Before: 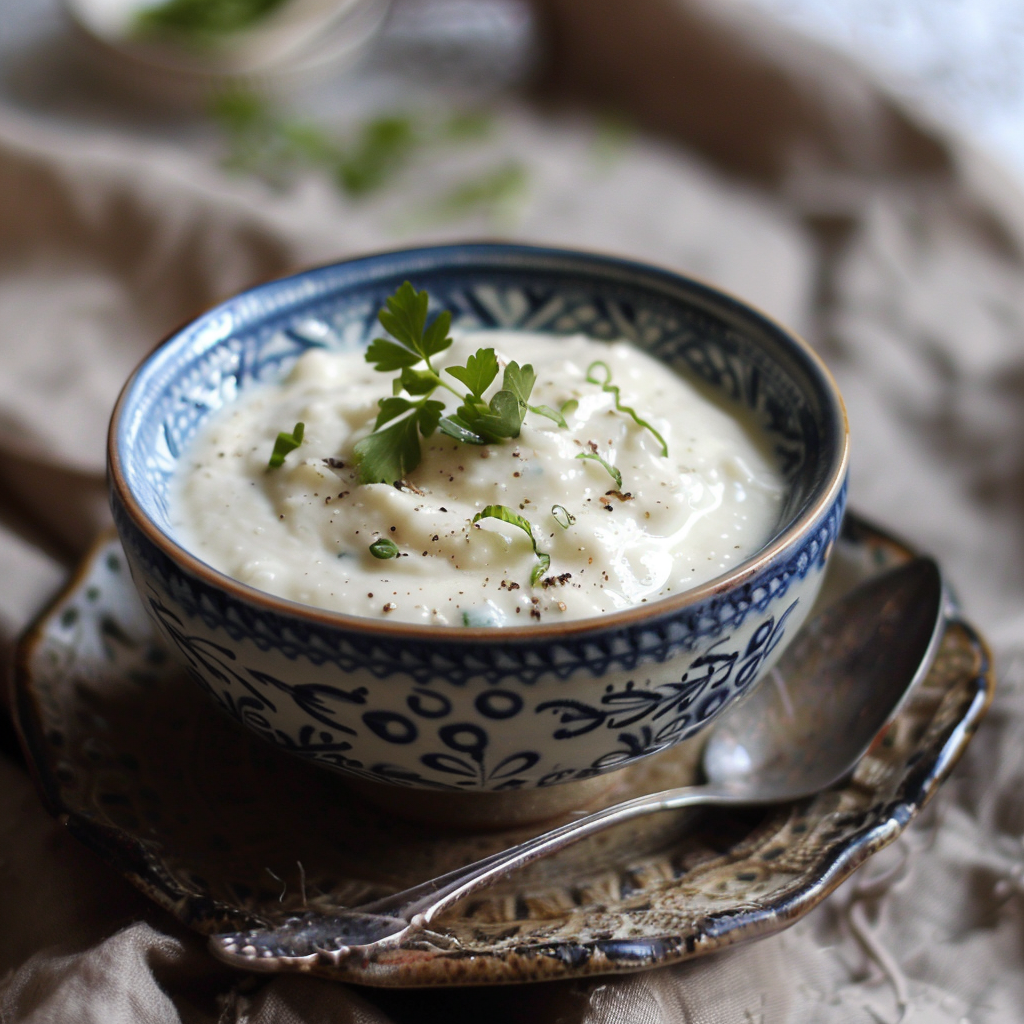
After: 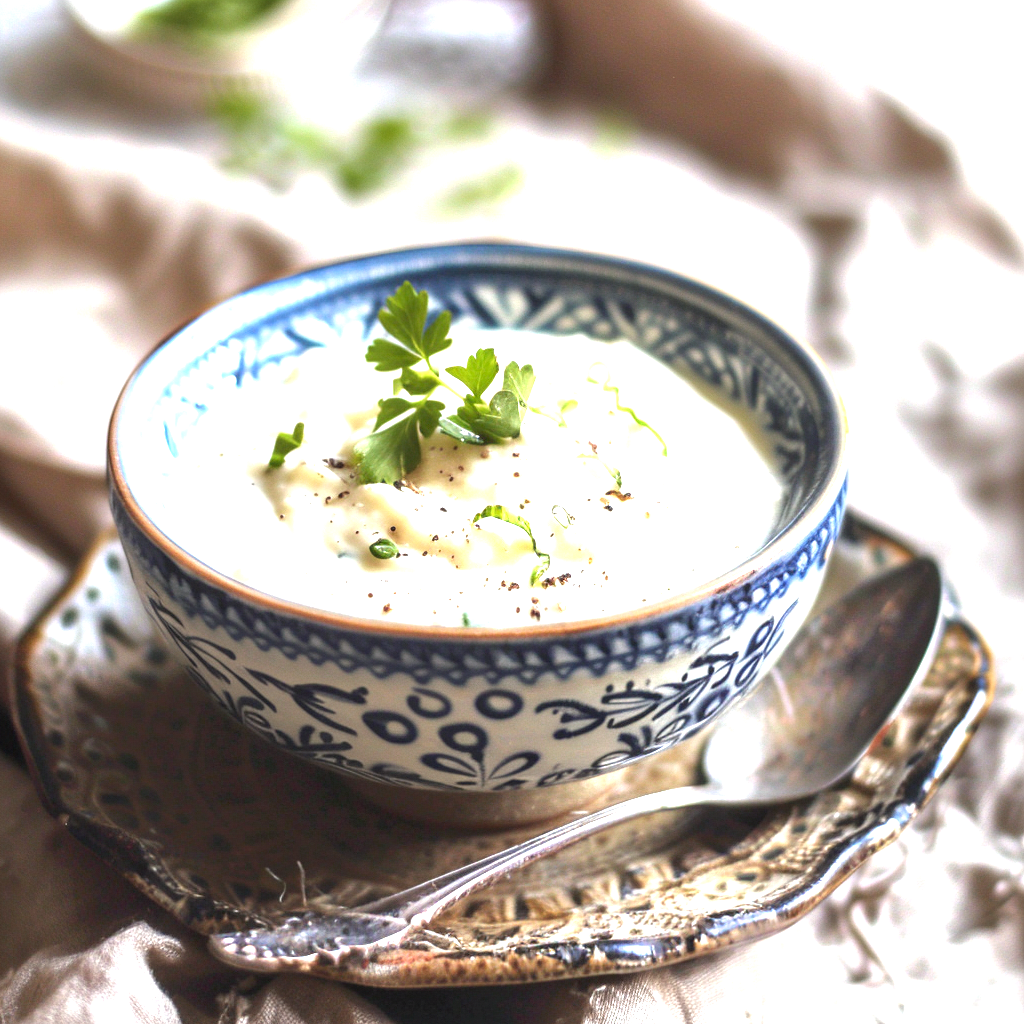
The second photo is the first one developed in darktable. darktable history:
exposure: black level correction 0, exposure 1.914 EV, compensate highlight preservation false
local contrast: on, module defaults
